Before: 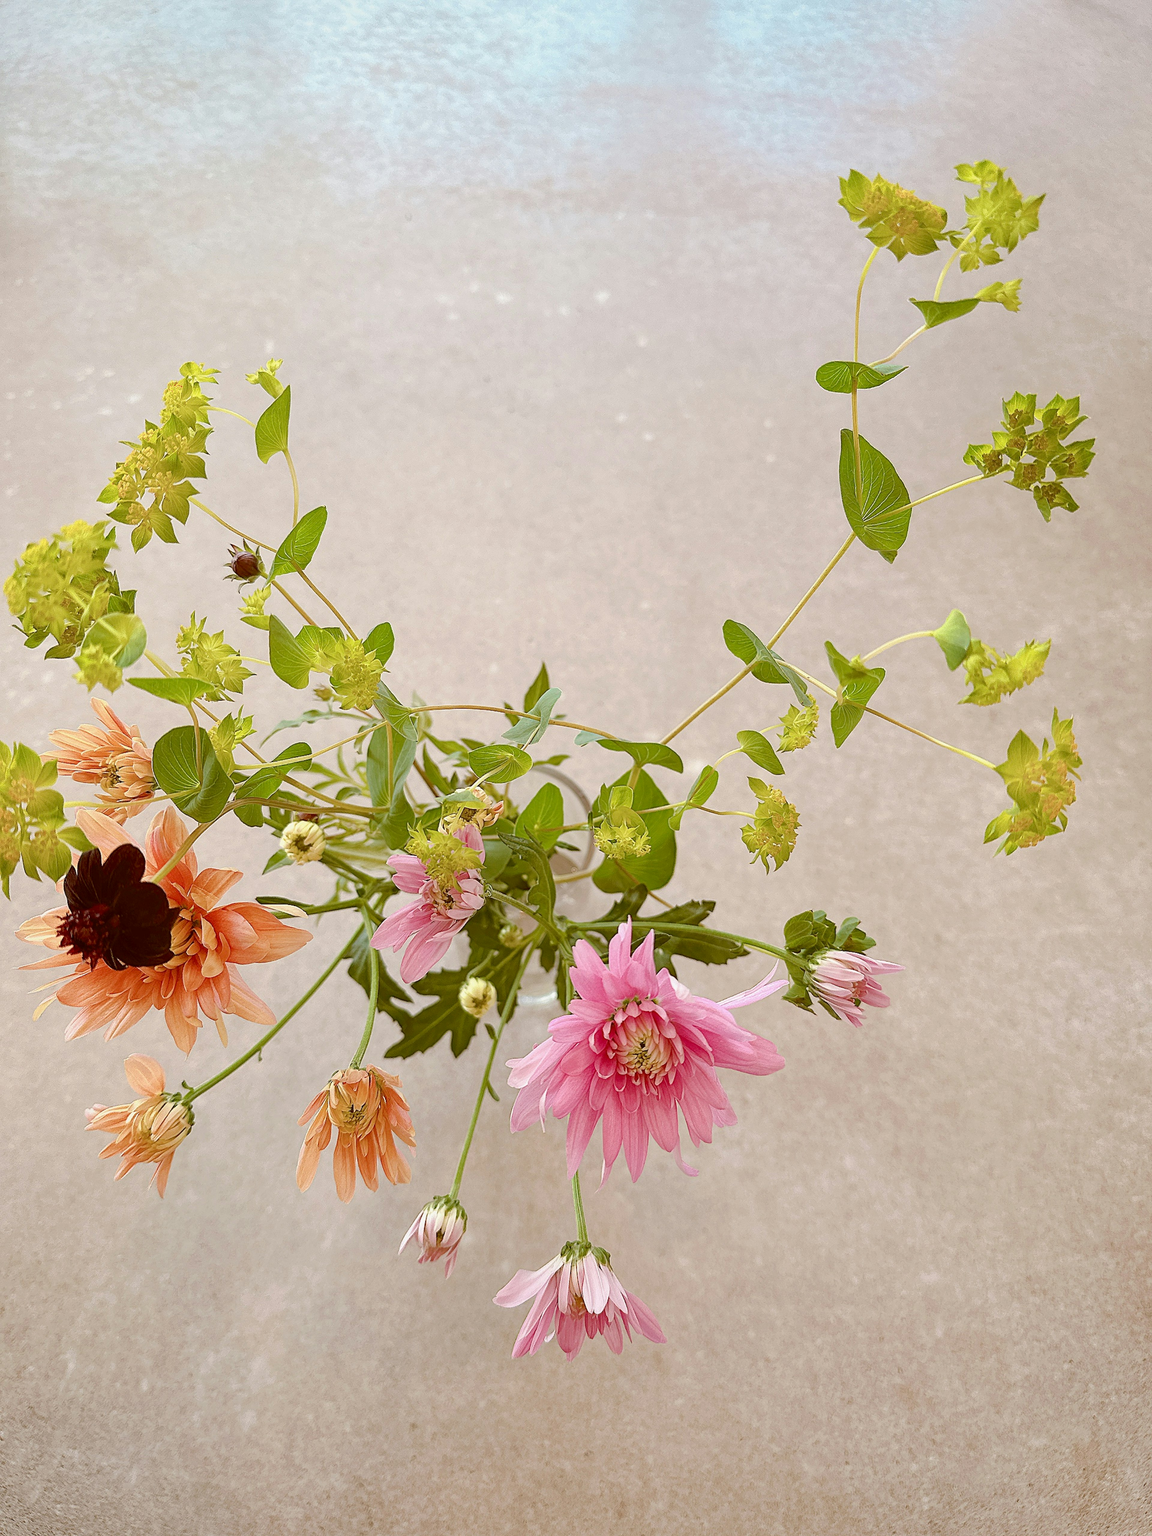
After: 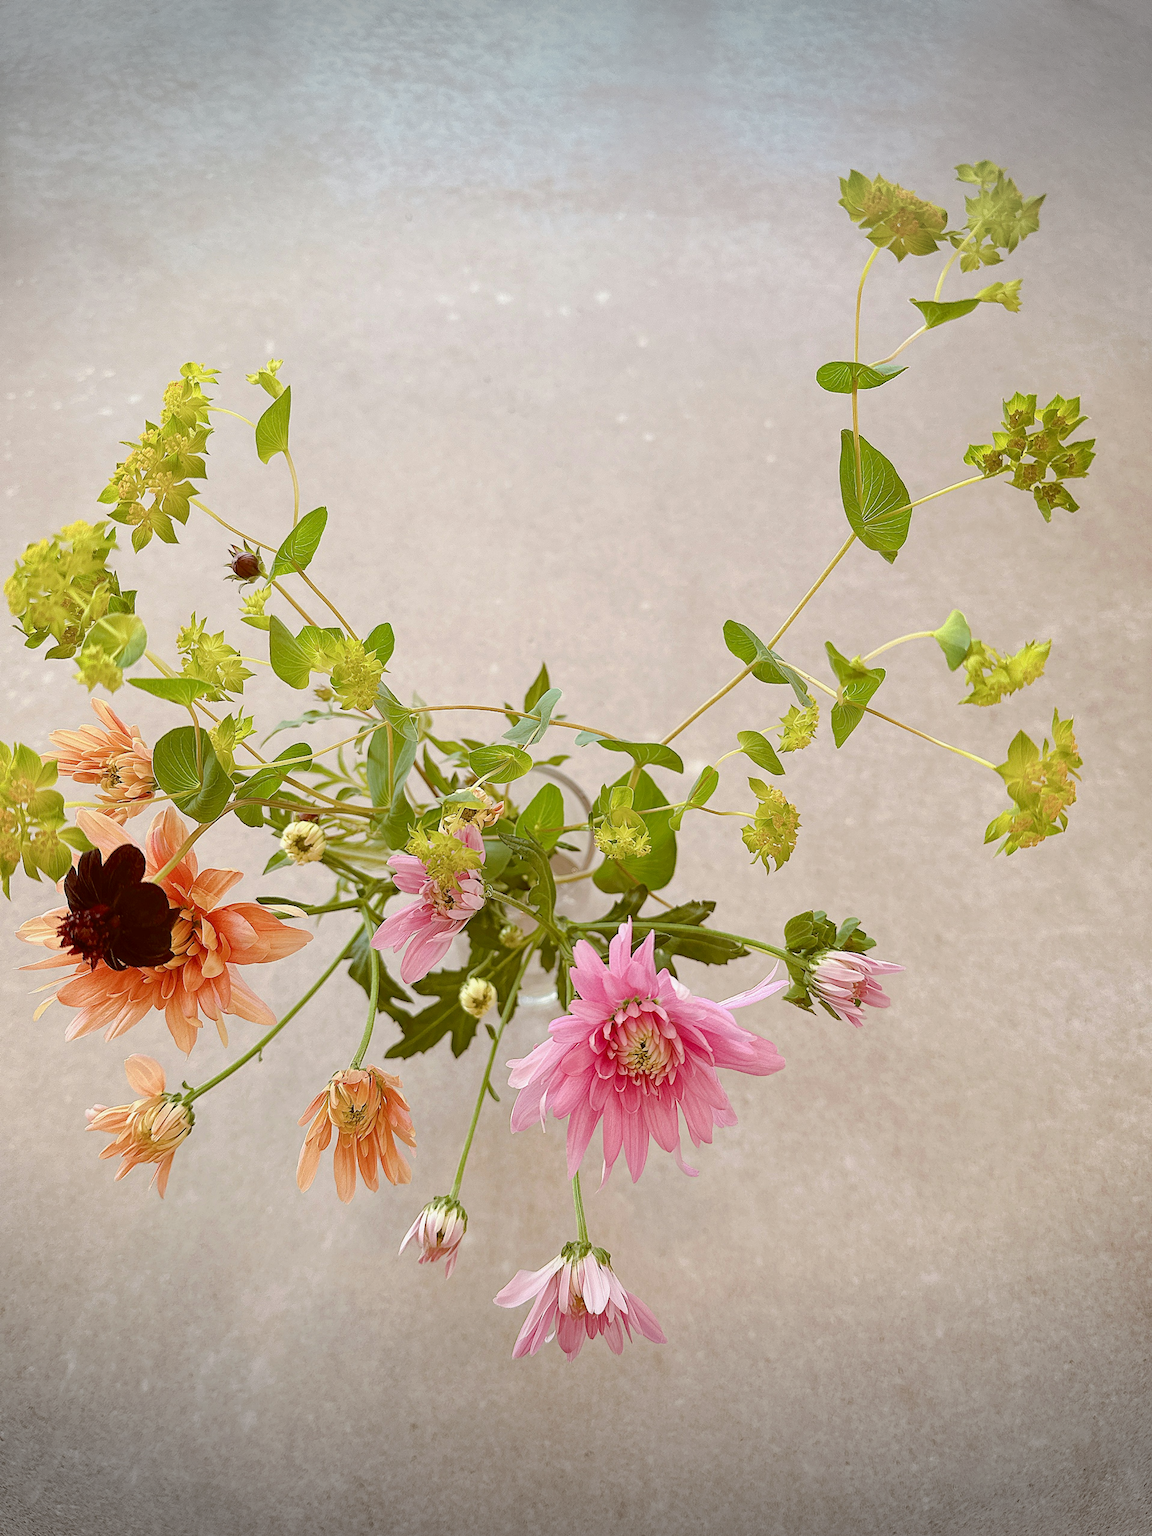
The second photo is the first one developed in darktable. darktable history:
vignetting: fall-off start 100.43%, width/height ratio 1.319, unbound false
